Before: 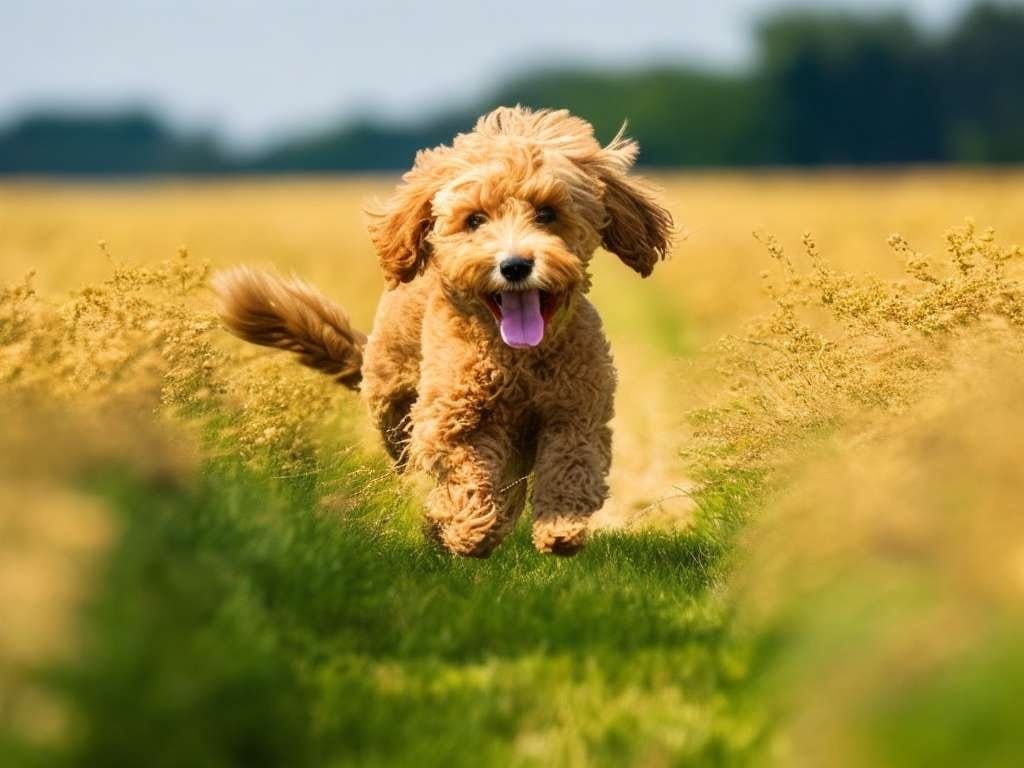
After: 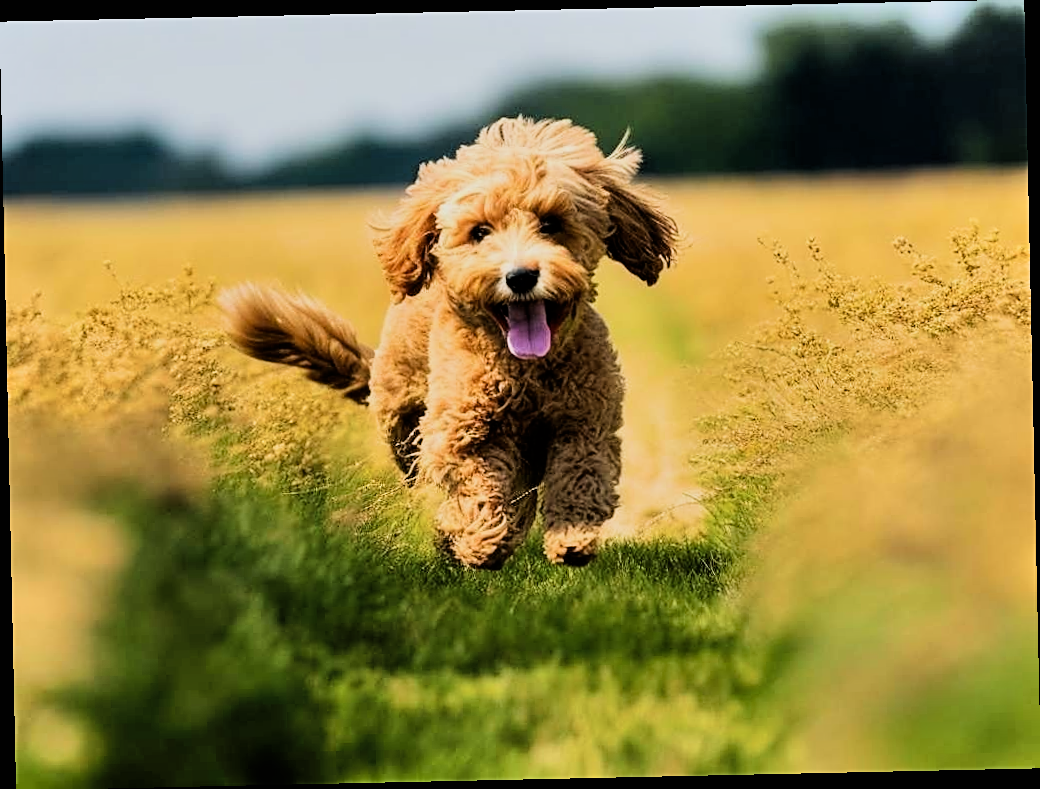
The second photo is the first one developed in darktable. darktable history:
sharpen: on, module defaults
rotate and perspective: rotation -1.24°, automatic cropping off
shadows and highlights: low approximation 0.01, soften with gaussian
filmic rgb: black relative exposure -5 EV, hardness 2.88, contrast 1.4, highlights saturation mix -20%
